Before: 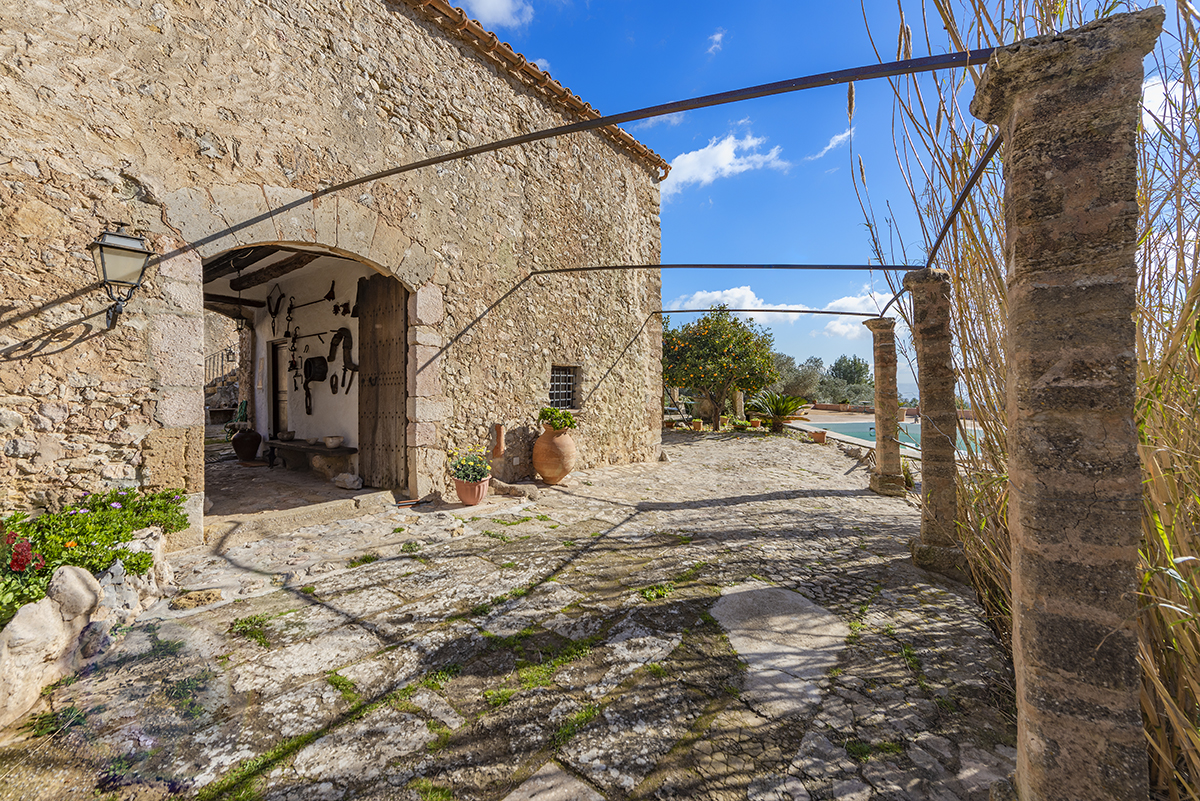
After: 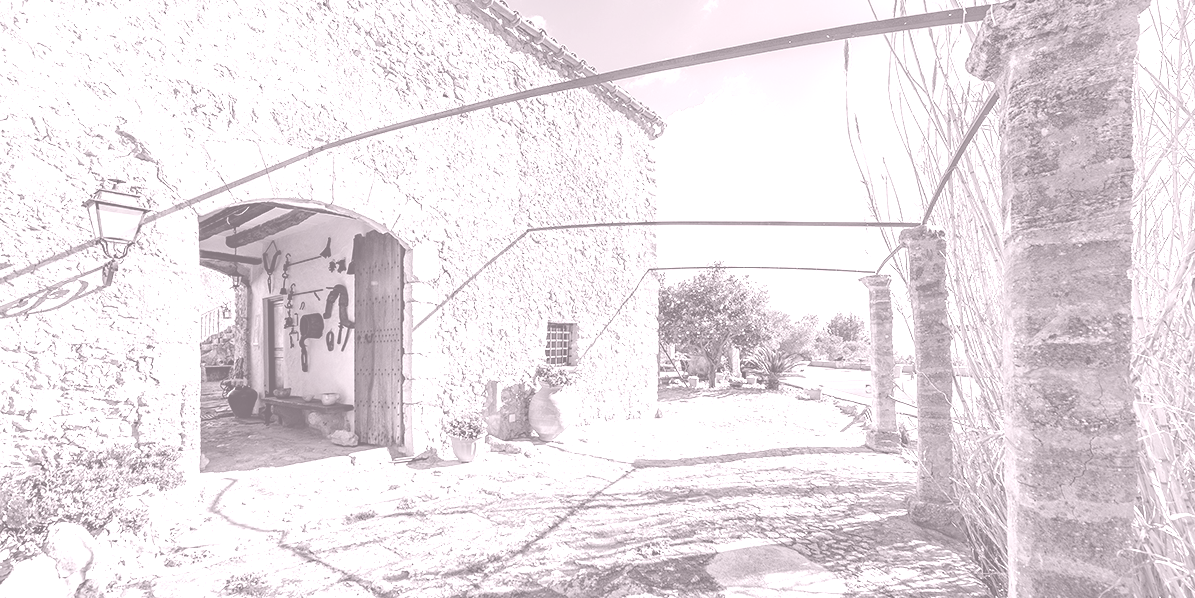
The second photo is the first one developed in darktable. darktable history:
crop: left 0.387%, top 5.469%, bottom 19.809%
colorize: hue 25.2°, saturation 83%, source mix 82%, lightness 79%, version 1
